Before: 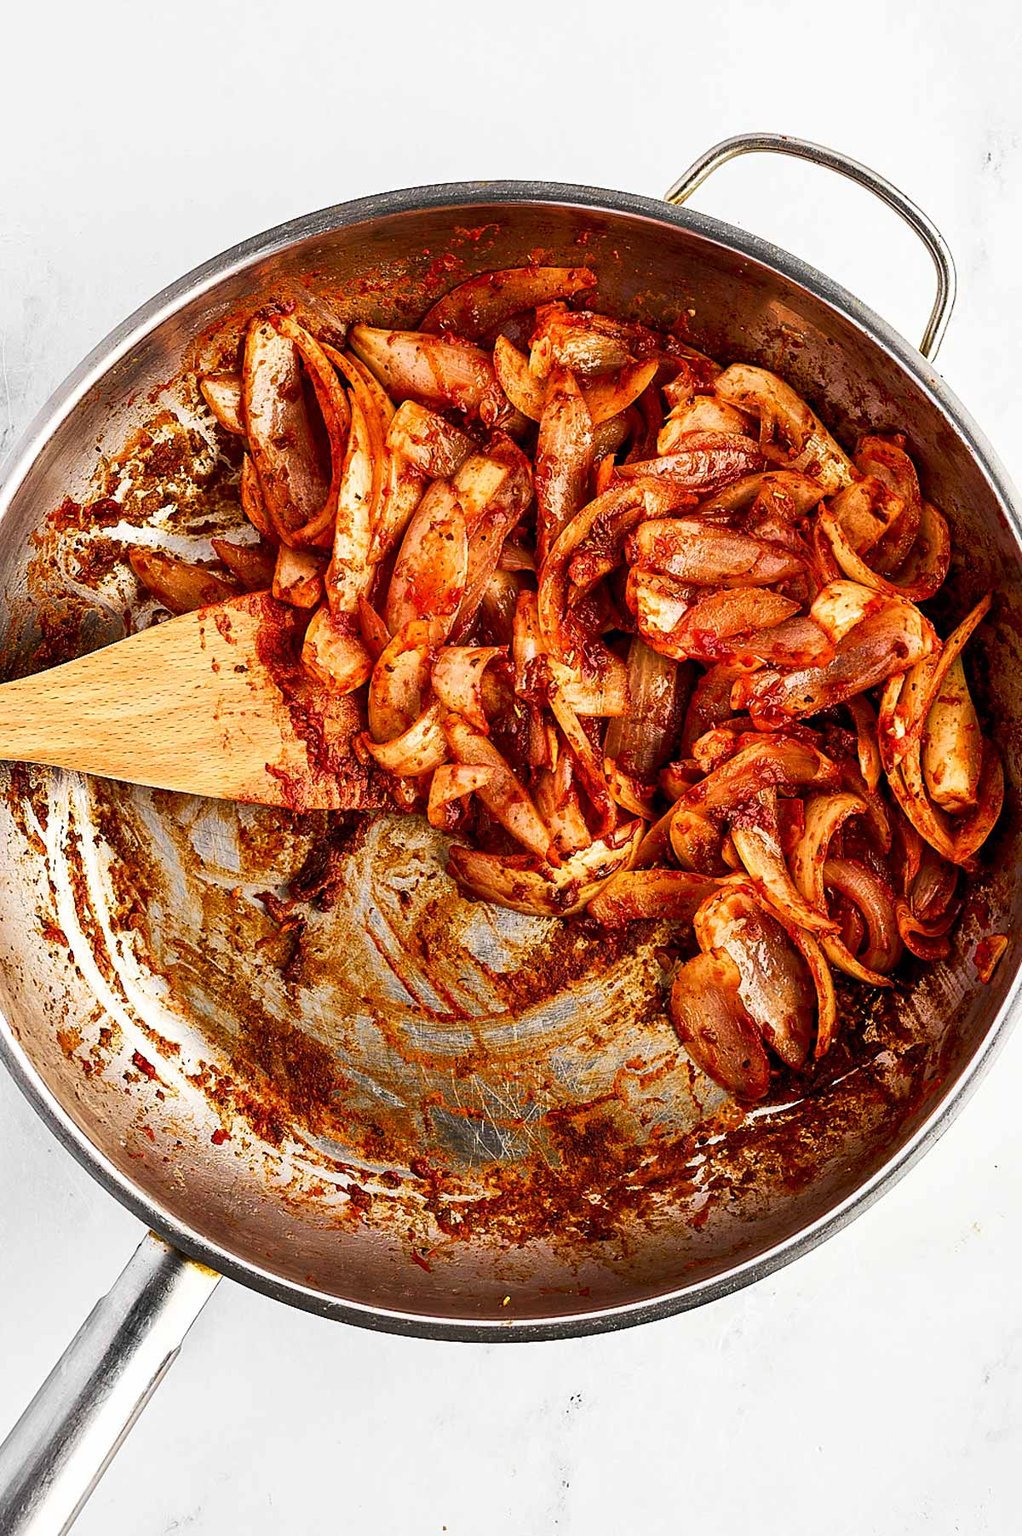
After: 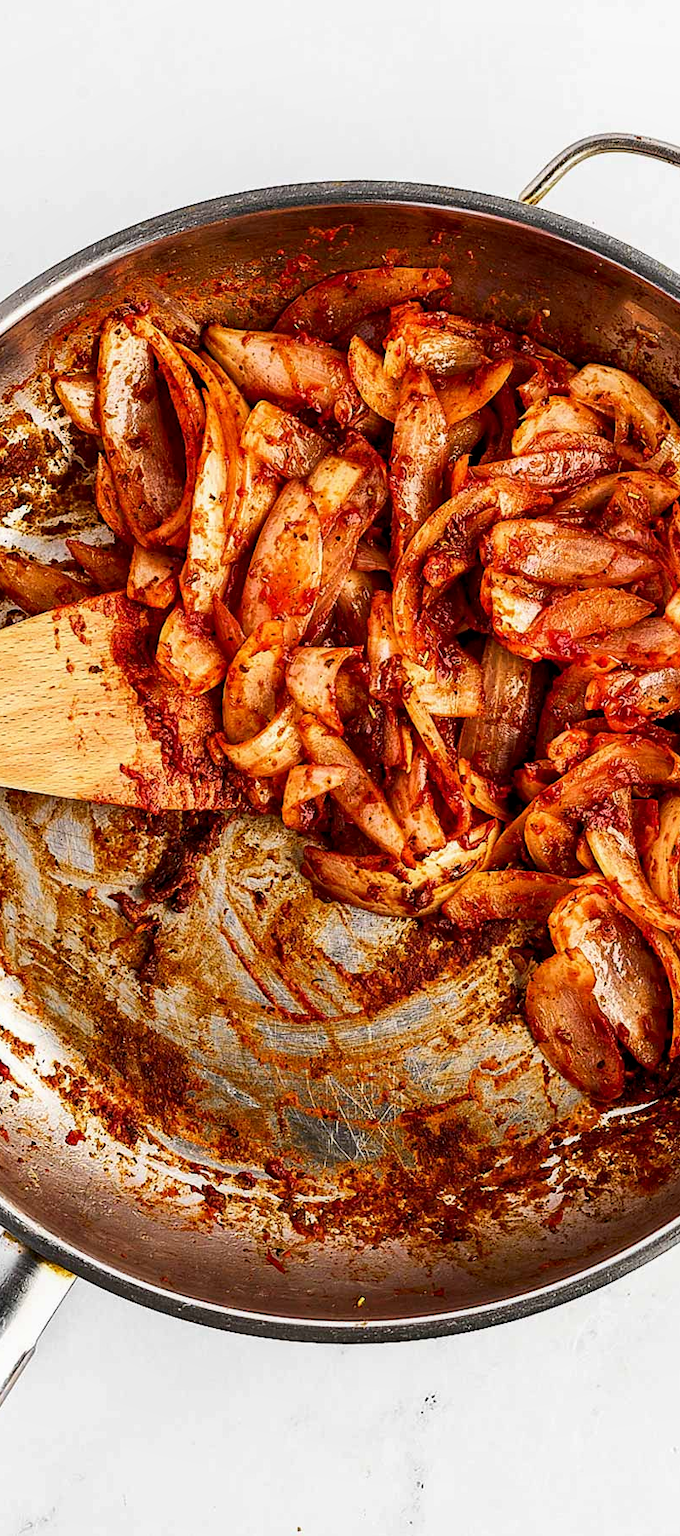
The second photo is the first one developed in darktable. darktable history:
crop and rotate: left 14.292%, right 19.041%
local contrast: highlights 61%, shadows 106%, detail 107%, midtone range 0.529
